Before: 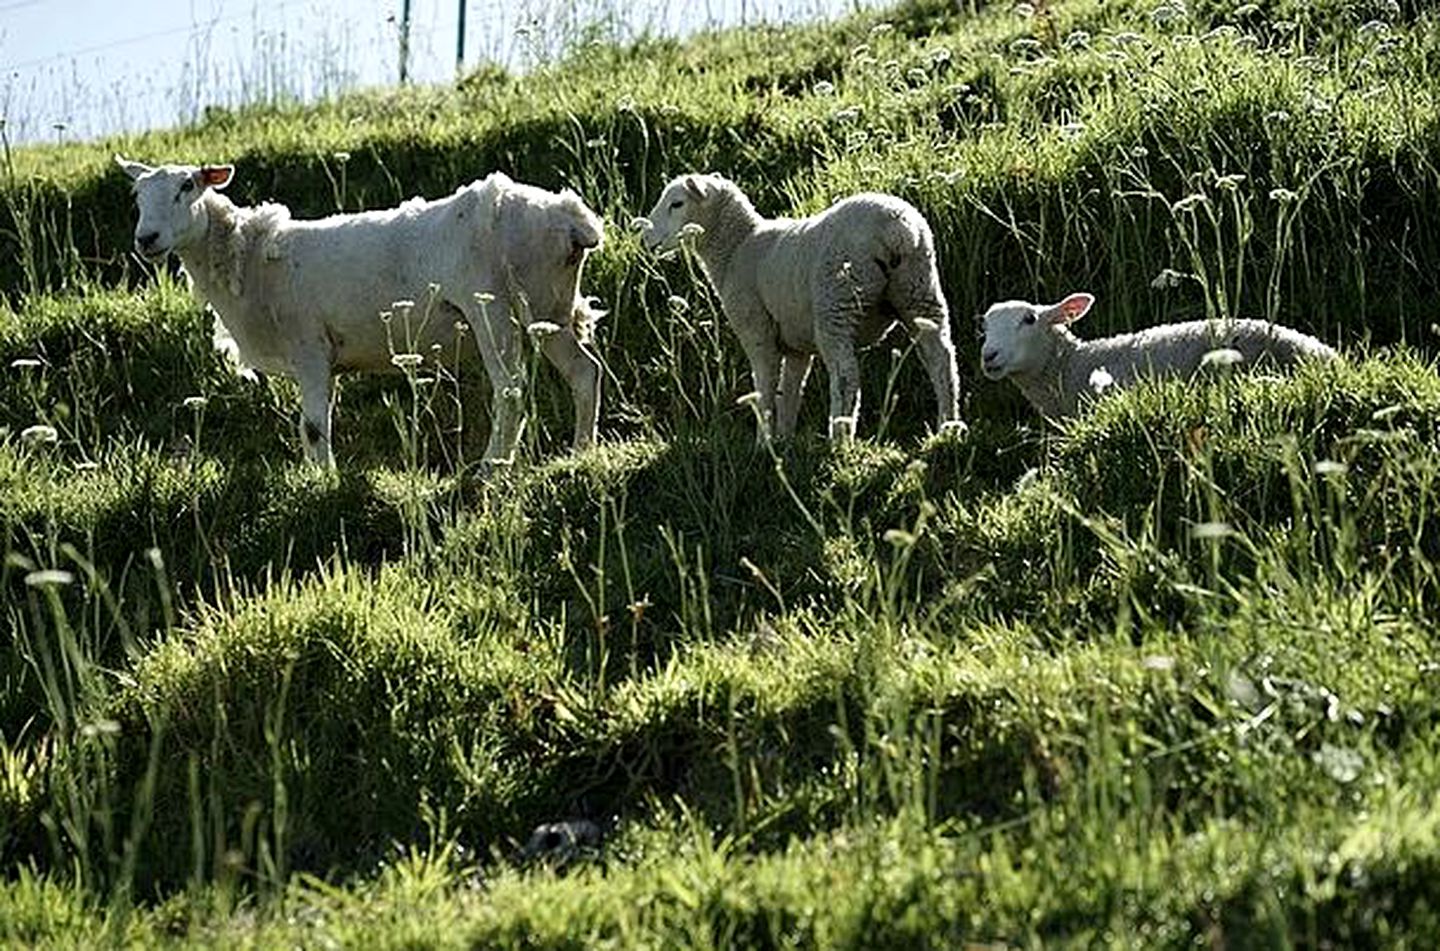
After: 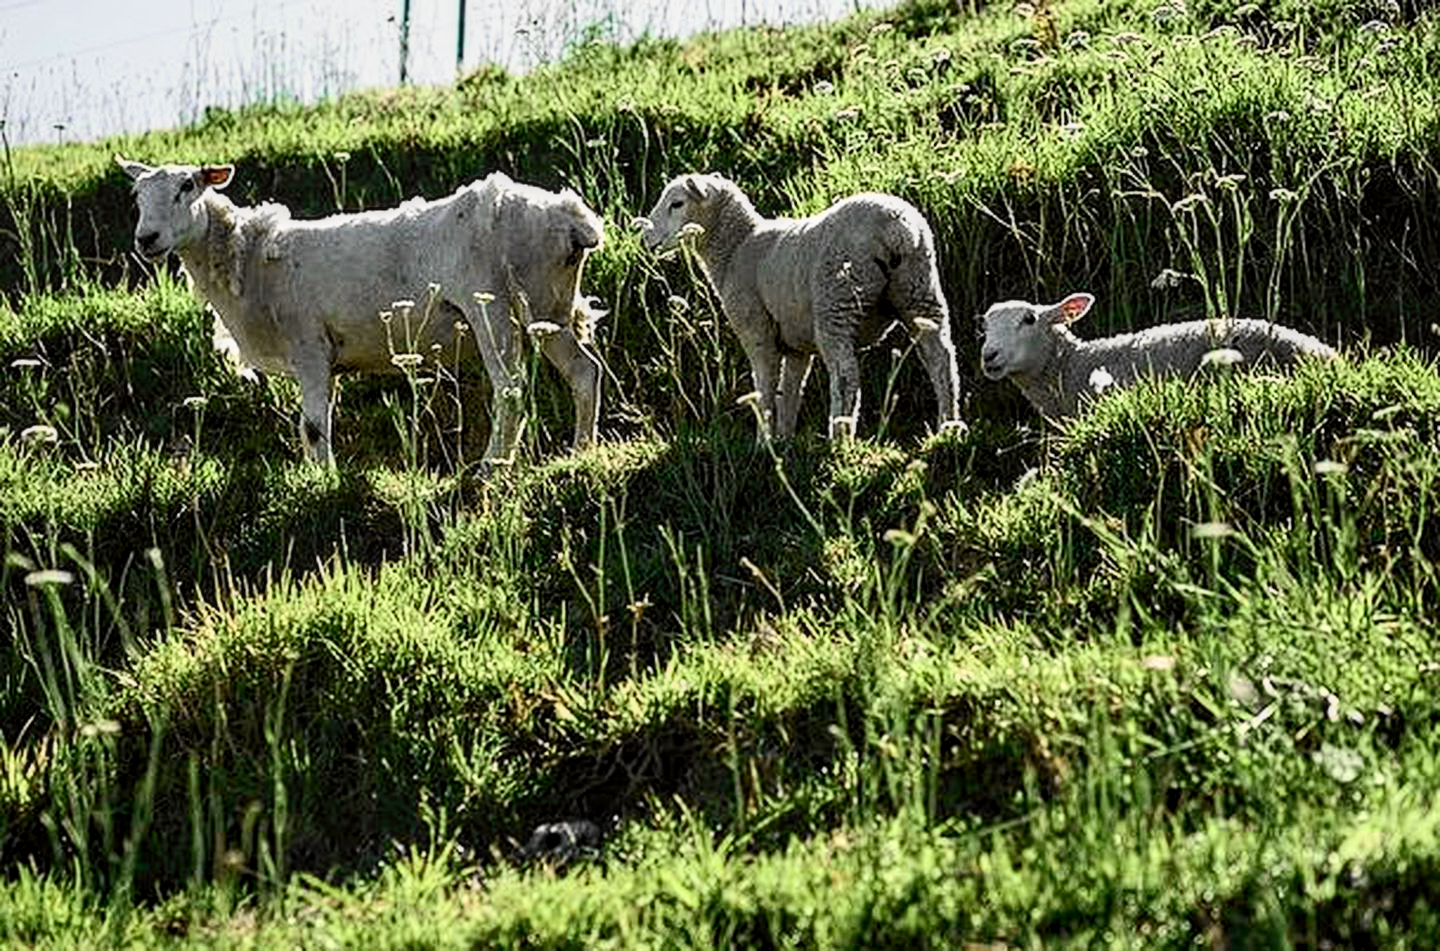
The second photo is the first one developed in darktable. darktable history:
tone curve: curves: ch0 [(0, 0) (0.055, 0.05) (0.258, 0.287) (0.434, 0.526) (0.517, 0.648) (0.745, 0.874) (1, 1)]; ch1 [(0, 0) (0.346, 0.307) (0.418, 0.383) (0.46, 0.439) (0.482, 0.493) (0.502, 0.503) (0.517, 0.514) (0.55, 0.561) (0.588, 0.603) (0.646, 0.688) (1, 1)]; ch2 [(0, 0) (0.346, 0.34) (0.431, 0.45) (0.485, 0.499) (0.5, 0.503) (0.527, 0.525) (0.545, 0.562) (0.679, 0.706) (1, 1)], color space Lab, independent channels, preserve colors none
local contrast: detail 130%
exposure: exposure -0.36 EV, compensate highlight preservation false
